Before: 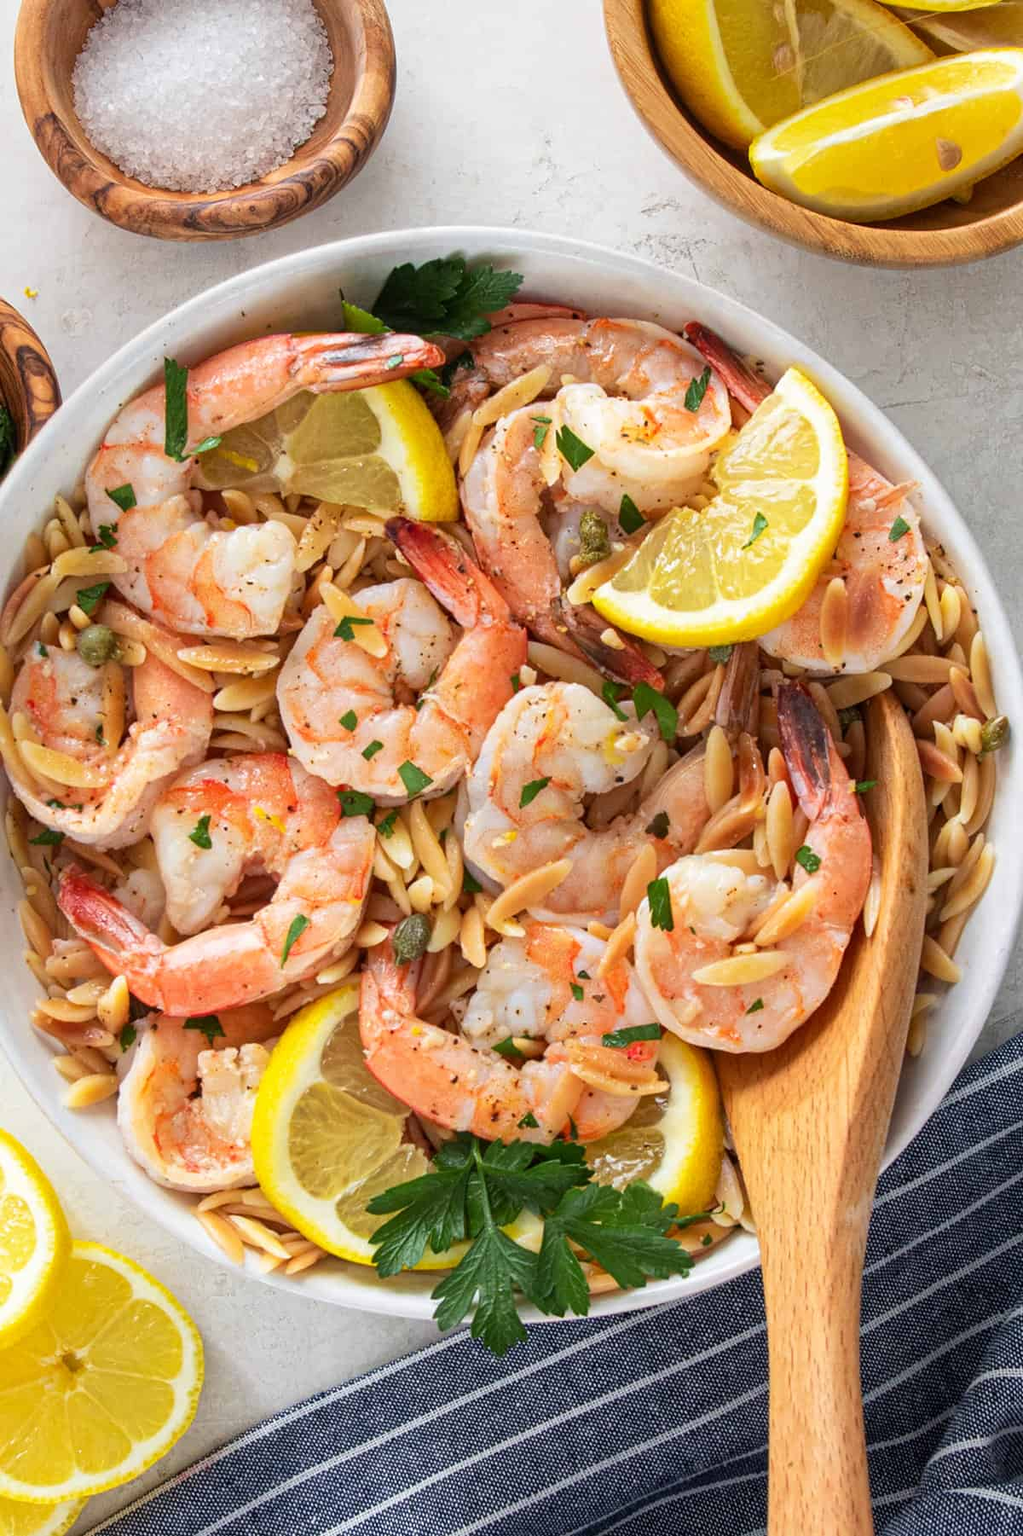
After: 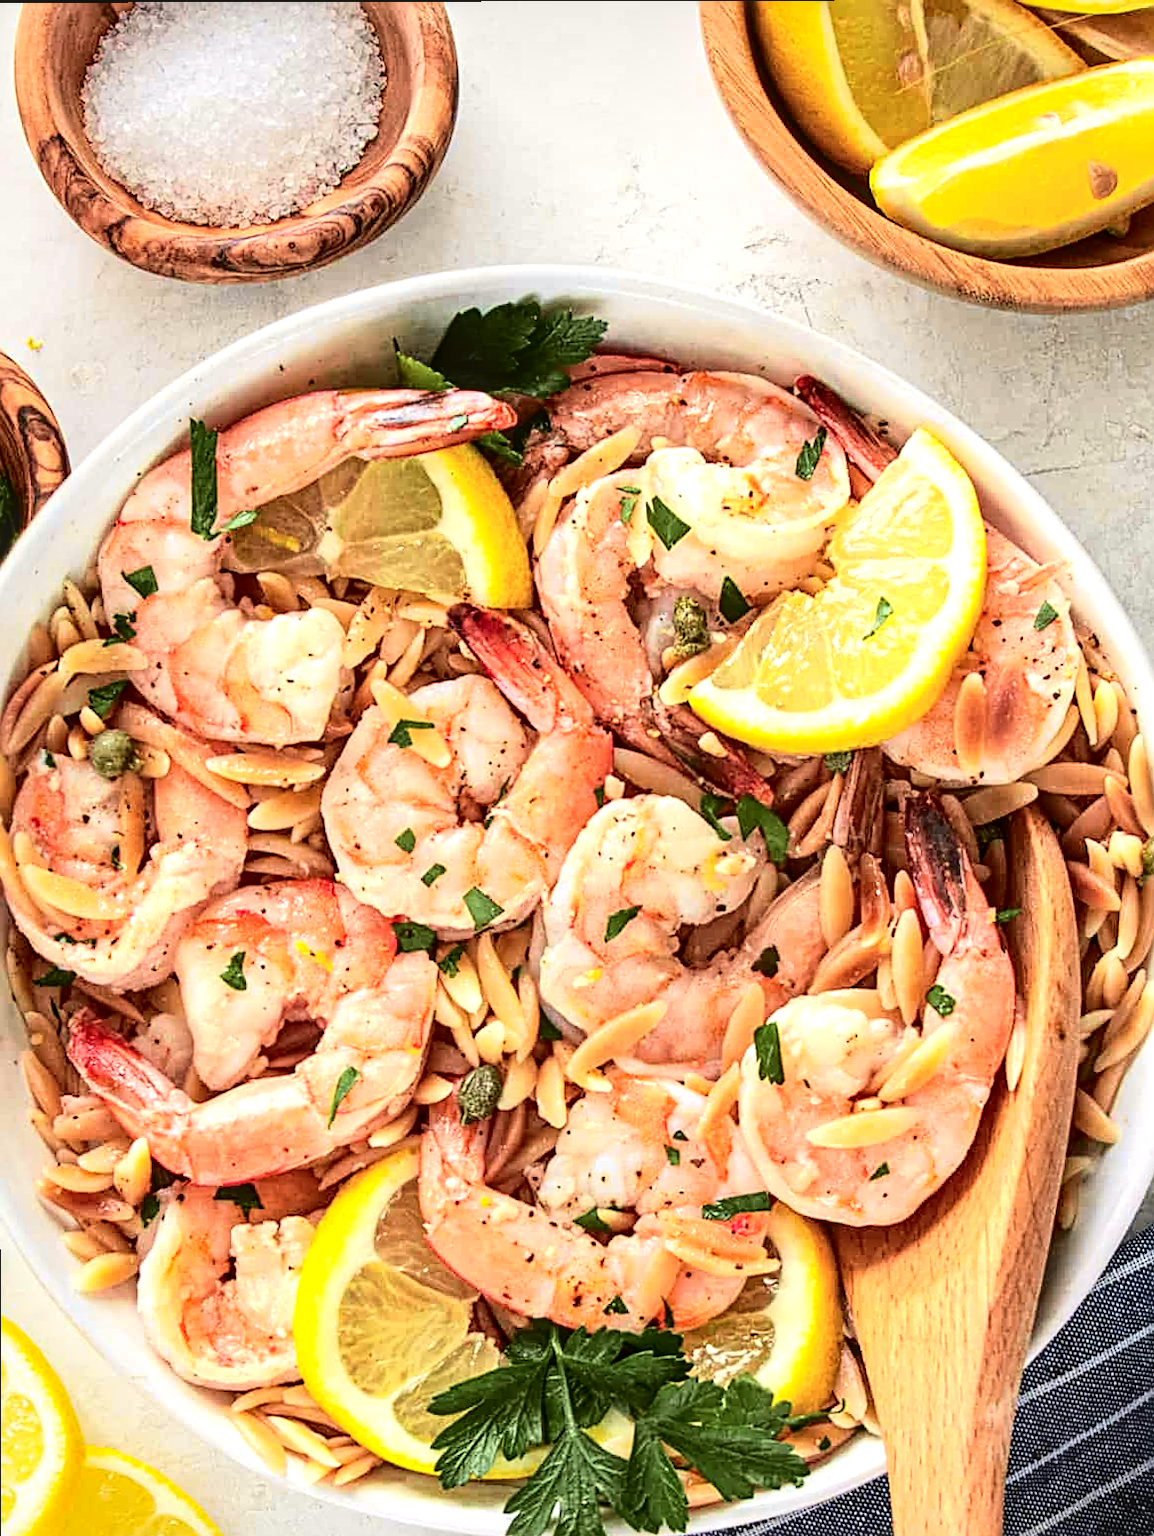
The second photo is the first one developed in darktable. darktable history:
tone equalizer: -8 EV -0.725 EV, -7 EV -0.687 EV, -6 EV -0.638 EV, -5 EV -0.417 EV, -3 EV 0.399 EV, -2 EV 0.6 EV, -1 EV 0.685 EV, +0 EV 0.746 EV, edges refinement/feathering 500, mask exposure compensation -1.57 EV, preserve details no
tone curve: curves: ch0 [(0, 0.021) (0.049, 0.044) (0.152, 0.14) (0.328, 0.377) (0.473, 0.543) (0.641, 0.705) (0.85, 0.894) (1, 0.969)]; ch1 [(0, 0) (0.302, 0.331) (0.427, 0.433) (0.472, 0.47) (0.502, 0.503) (0.527, 0.524) (0.564, 0.591) (0.602, 0.632) (0.677, 0.701) (0.859, 0.885) (1, 1)]; ch2 [(0, 0) (0.33, 0.301) (0.447, 0.44) (0.487, 0.496) (0.502, 0.516) (0.535, 0.563) (0.565, 0.6) (0.618, 0.629) (1, 1)], color space Lab, independent channels, preserve colors none
local contrast: on, module defaults
sharpen: radius 2.771
crop and rotate: angle 0.161°, left 0.239%, right 3.11%, bottom 14.186%
